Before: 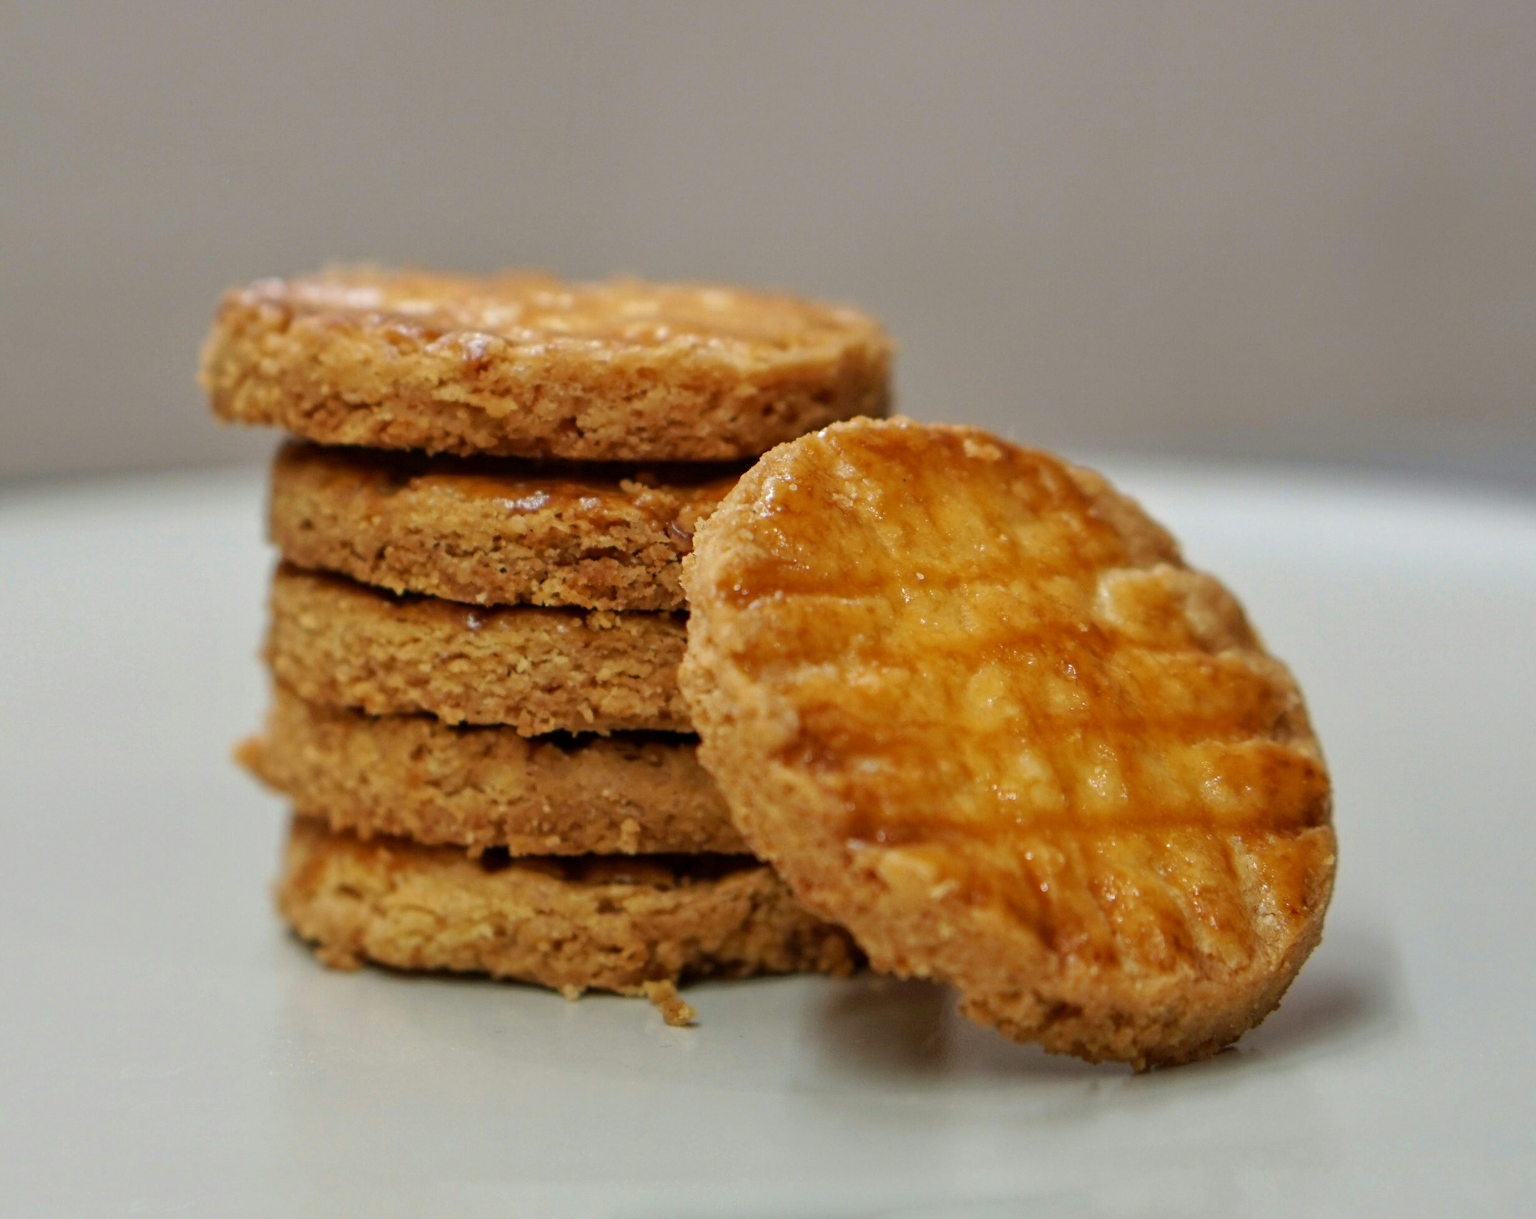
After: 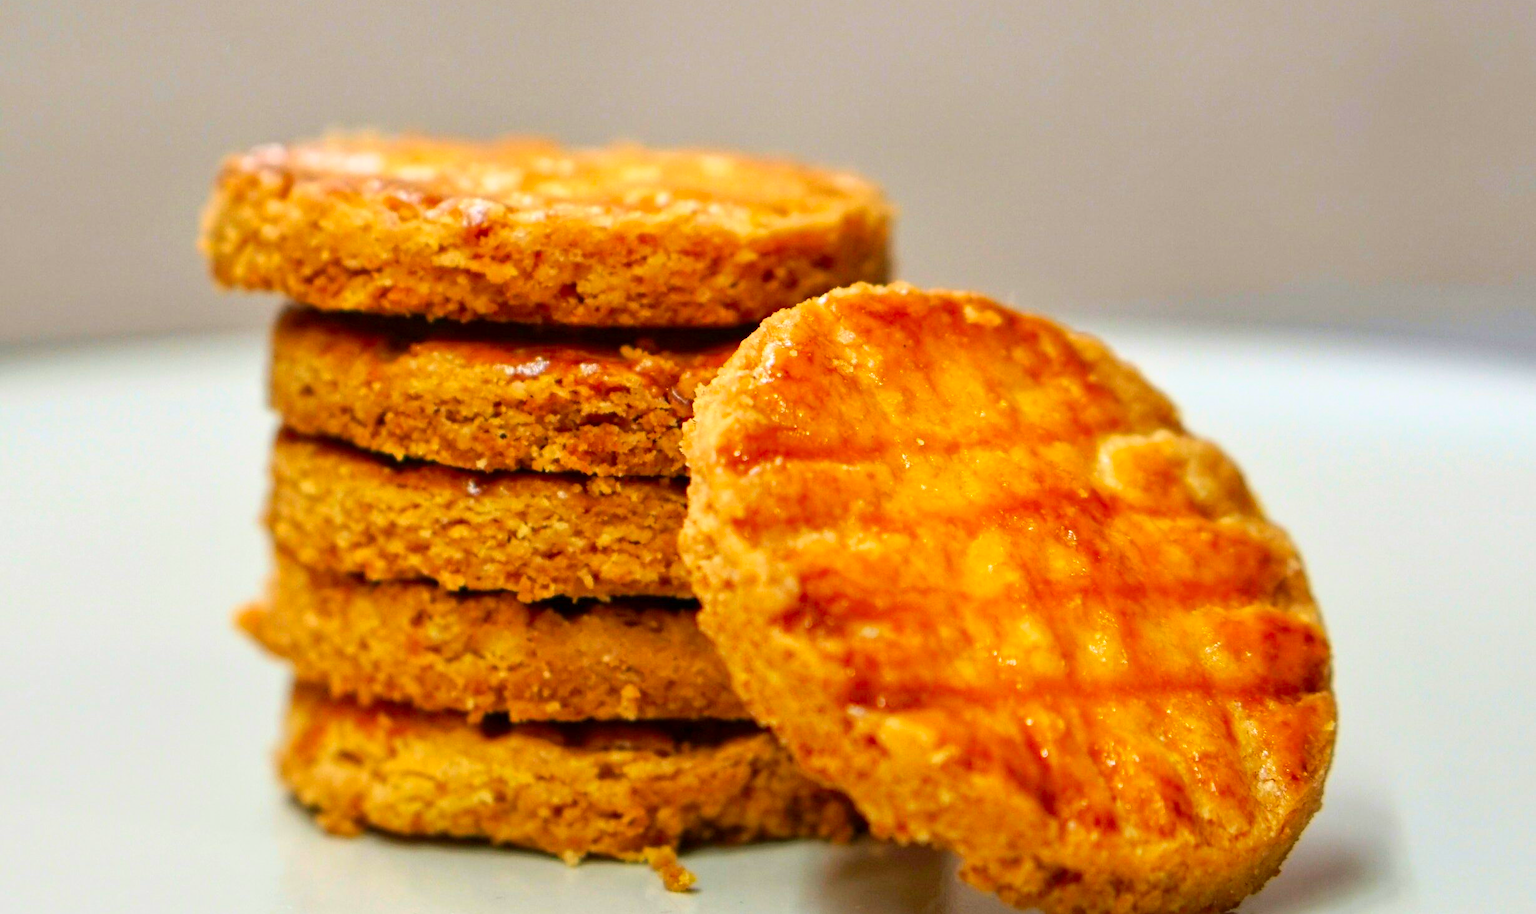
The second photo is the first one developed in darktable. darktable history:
contrast brightness saturation: saturation 0.5
crop: top 11.038%, bottom 13.962%
base curve: curves: ch0 [(0, 0) (0.557, 0.834) (1, 1)]
